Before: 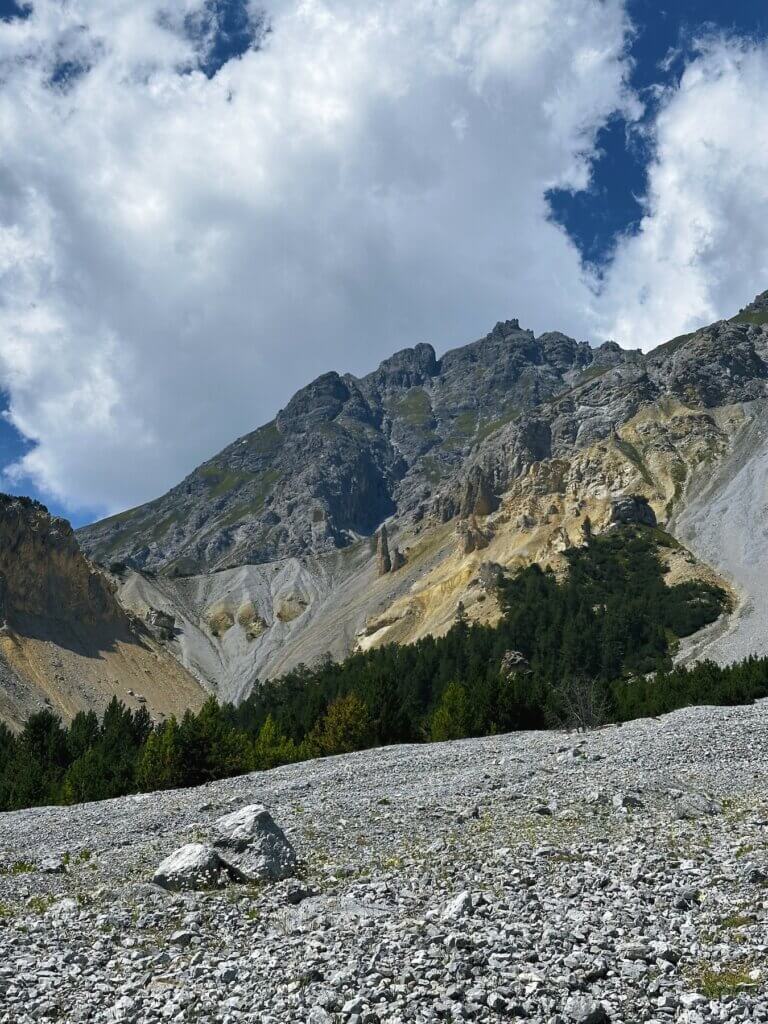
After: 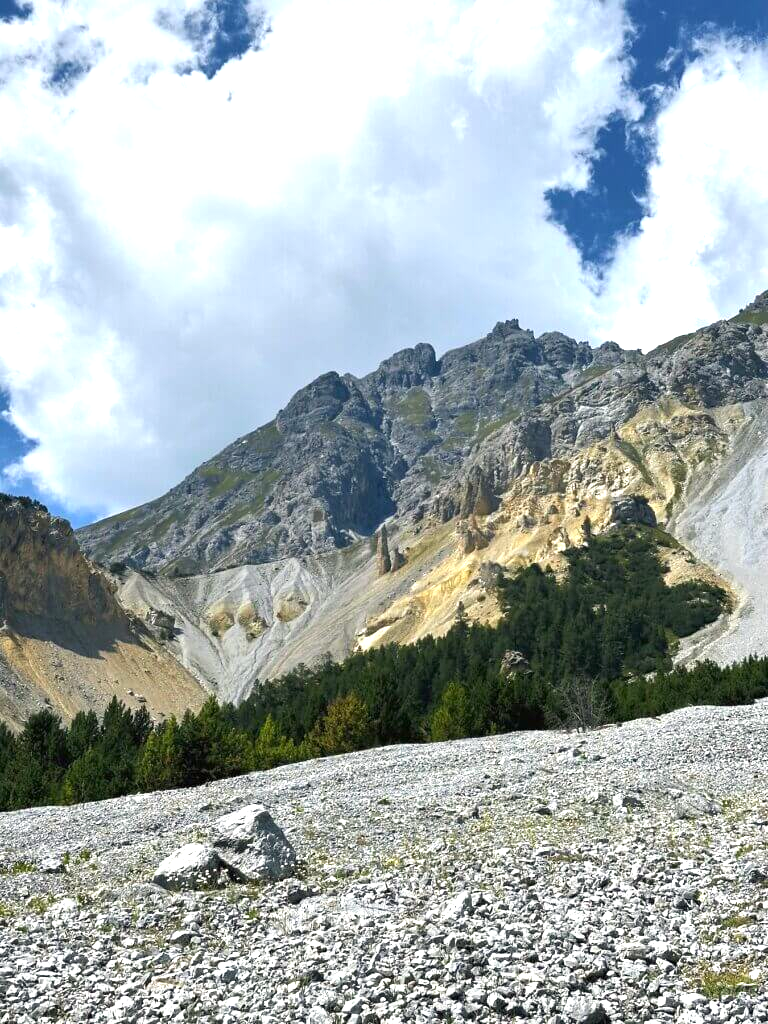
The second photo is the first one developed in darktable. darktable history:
exposure: black level correction 0.001, exposure 0.955 EV, compensate exposure bias true, compensate highlight preservation false
white balance: red 1.009, blue 0.985
